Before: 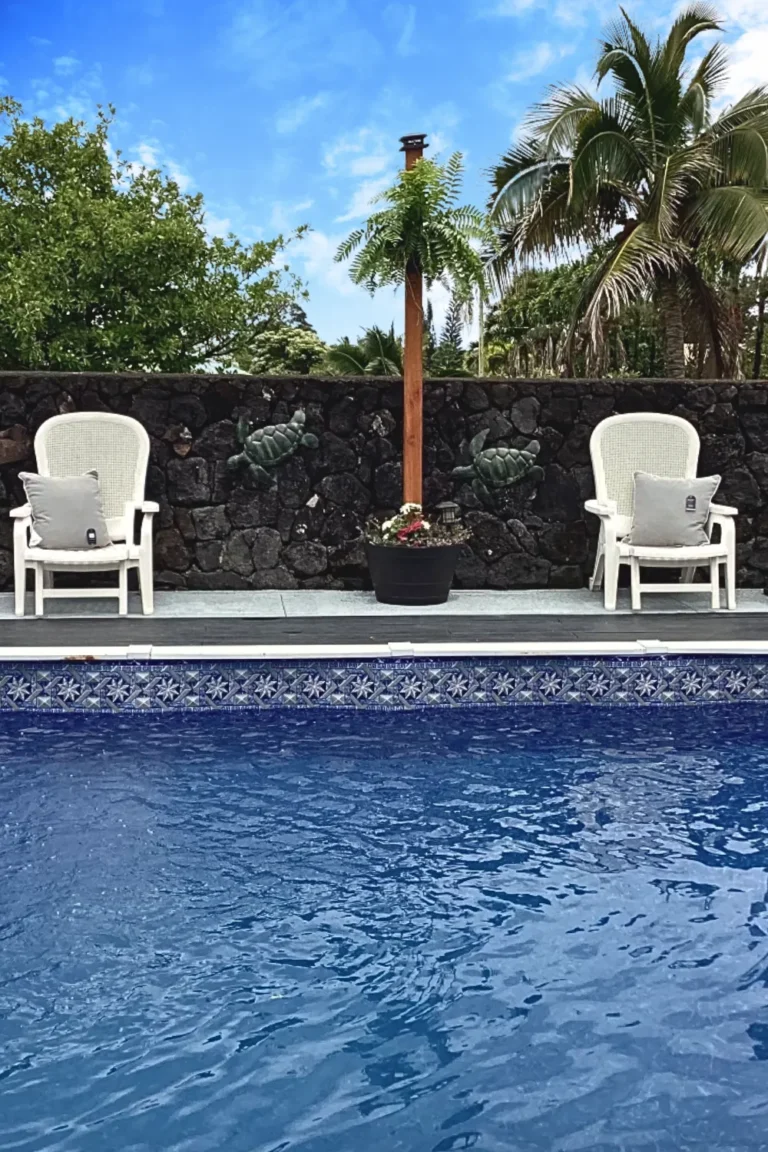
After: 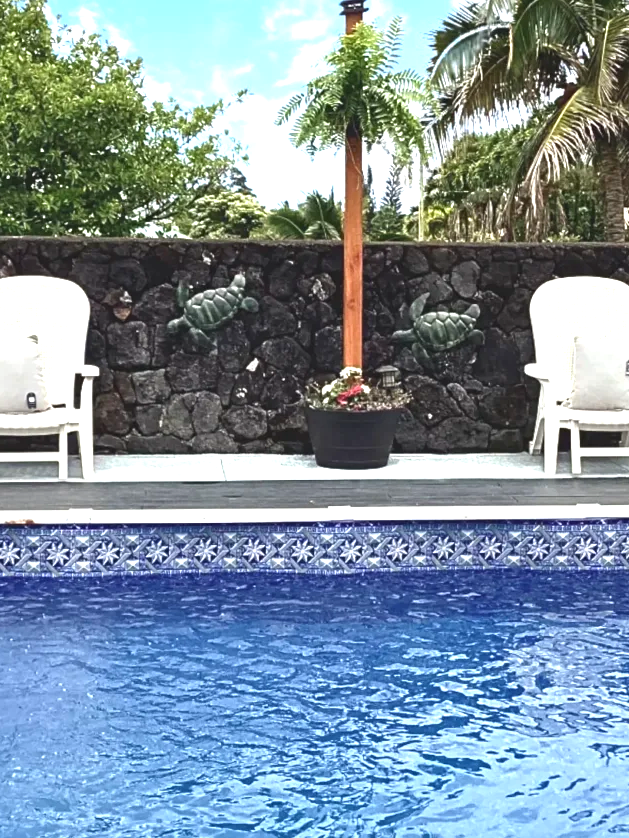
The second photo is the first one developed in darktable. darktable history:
crop: left 7.856%, top 11.836%, right 10.12%, bottom 15.387%
exposure: black level correction 0, exposure 1.125 EV, compensate exposure bias true, compensate highlight preservation false
